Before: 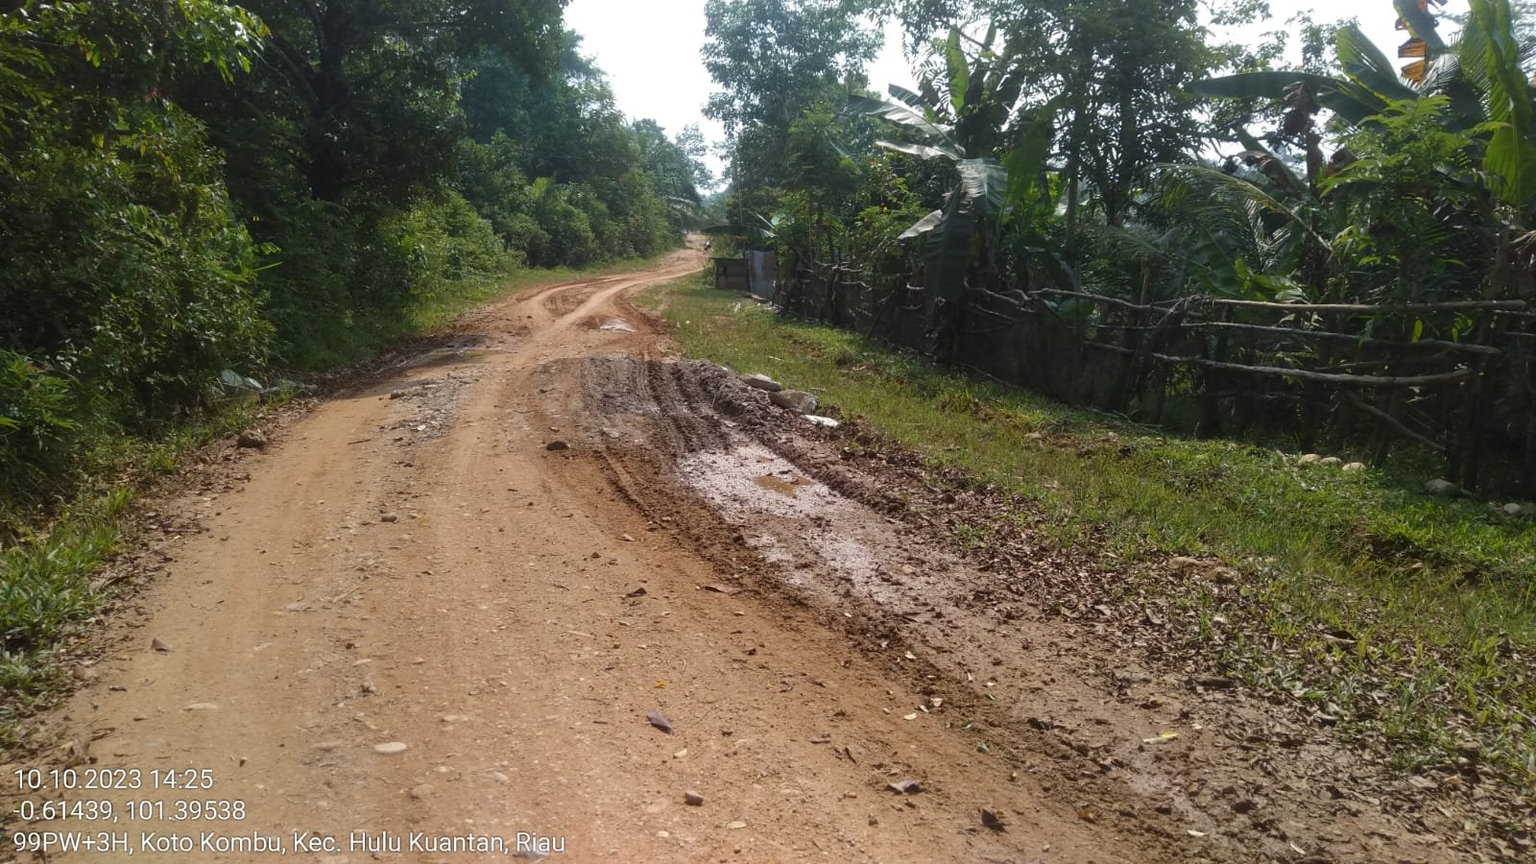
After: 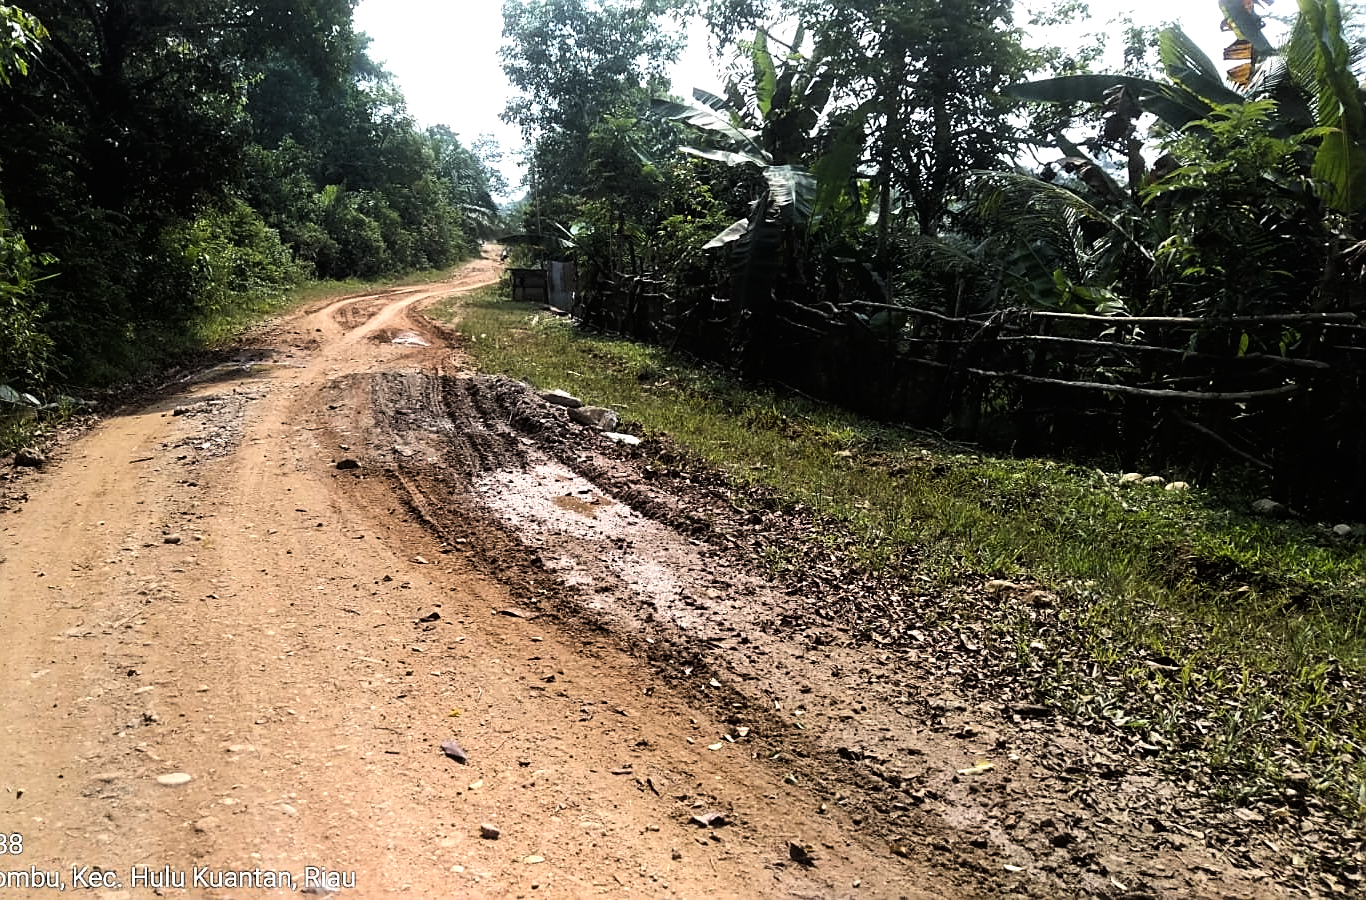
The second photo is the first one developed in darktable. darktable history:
tone curve: curves: ch0 [(0, 0) (0.118, 0.034) (0.182, 0.124) (0.265, 0.214) (0.504, 0.508) (0.783, 0.825) (1, 1)], color space Lab, linked channels, preserve colors none
crop and rotate: left 14.584%
sharpen: on, module defaults
tone equalizer: -8 EV -0.75 EV, -7 EV -0.7 EV, -6 EV -0.6 EV, -5 EV -0.4 EV, -3 EV 0.4 EV, -2 EV 0.6 EV, -1 EV 0.7 EV, +0 EV 0.75 EV, edges refinement/feathering 500, mask exposure compensation -1.57 EV, preserve details no
